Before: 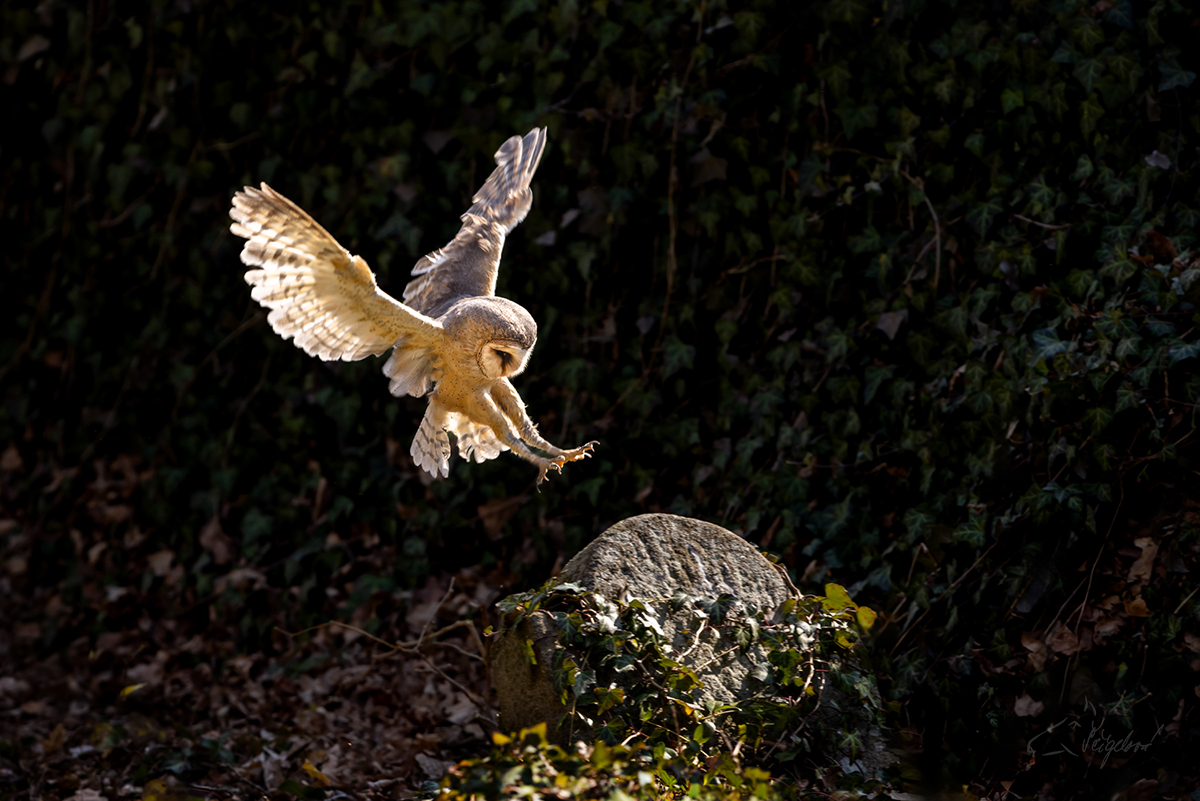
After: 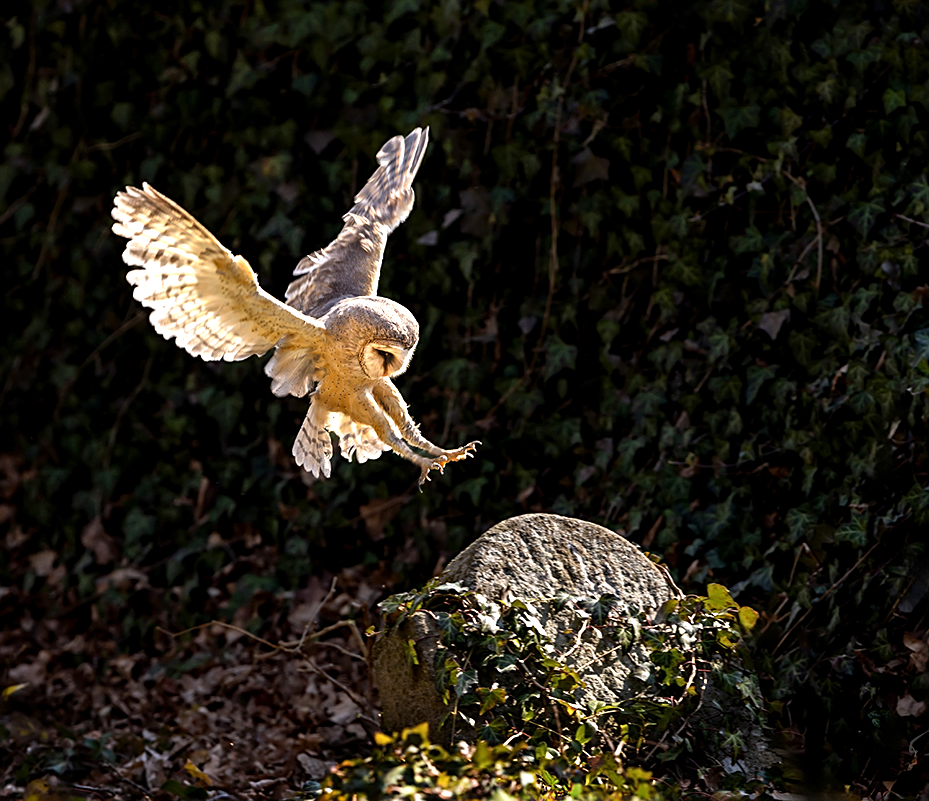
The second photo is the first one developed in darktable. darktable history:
crop: left 9.88%, right 12.664%
exposure: exposure 0.566 EV, compensate highlight preservation false
sharpen: on, module defaults
